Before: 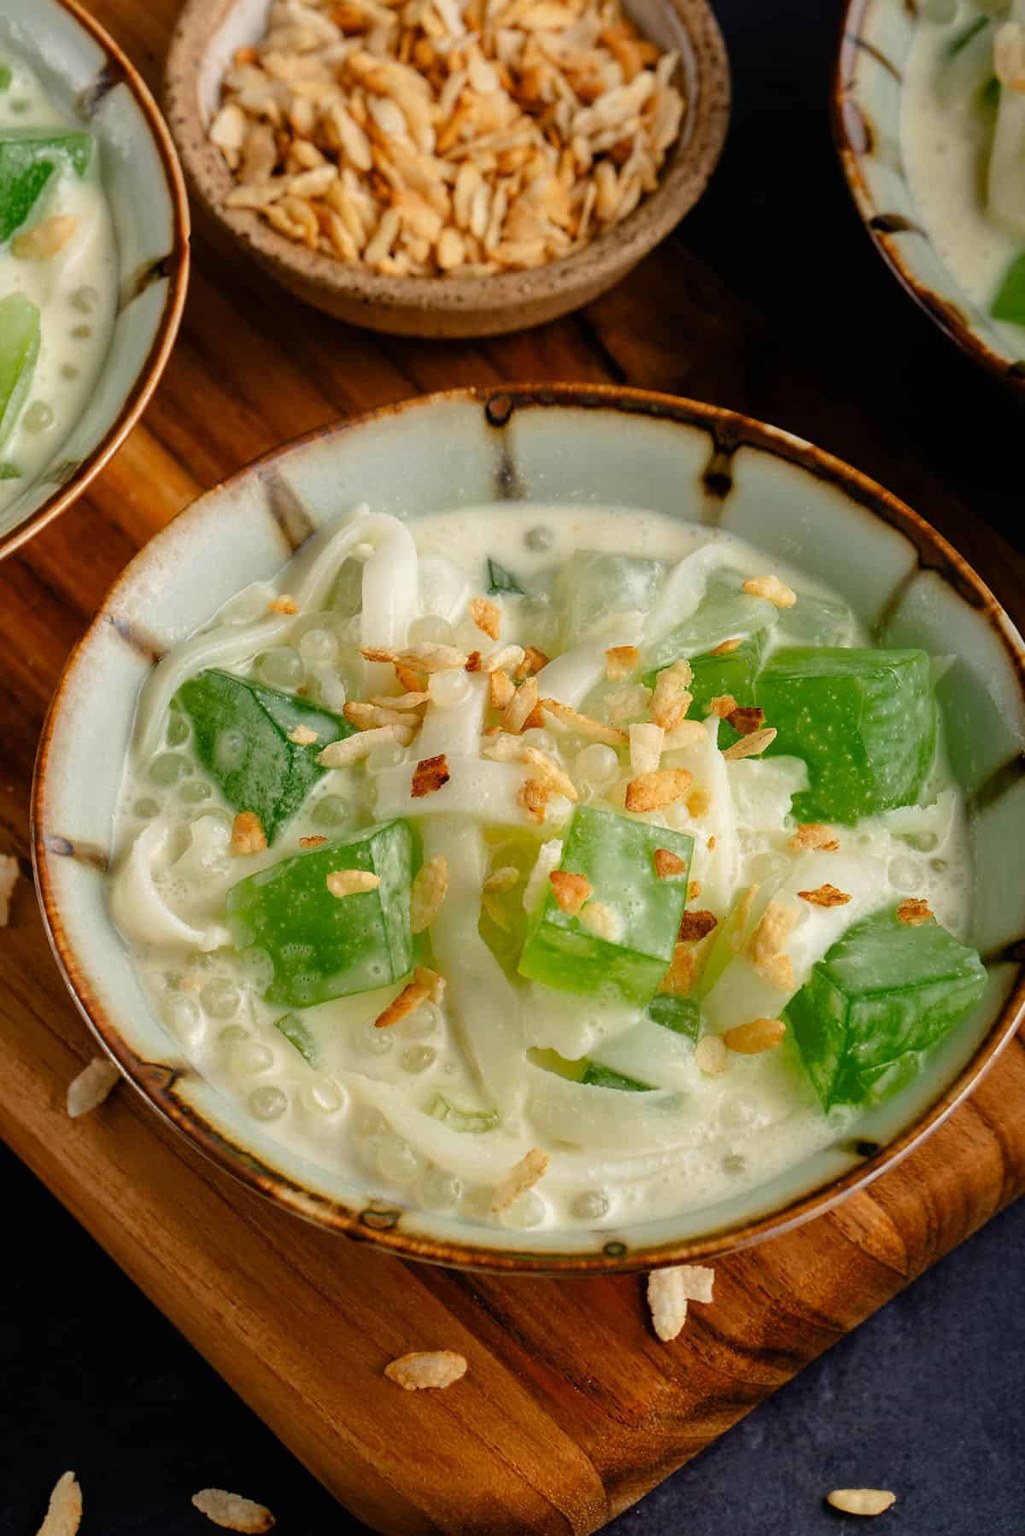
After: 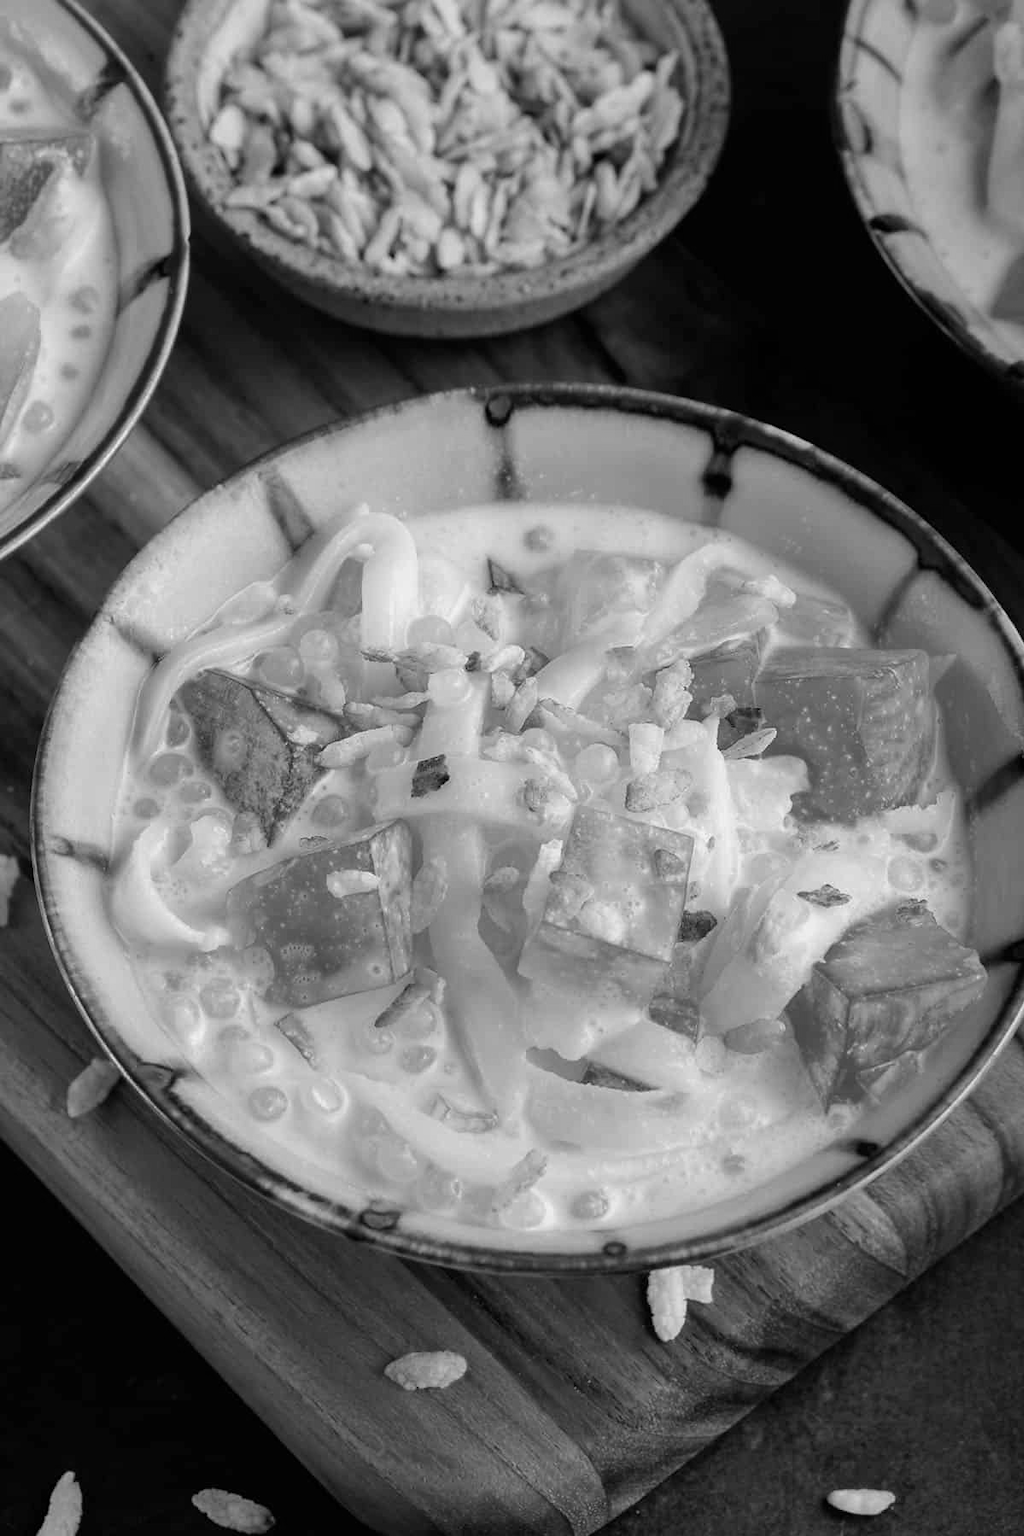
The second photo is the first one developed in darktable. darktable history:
color correction: highlights a* -20.17, highlights b* 20.27, shadows a* 20.03, shadows b* -20.46, saturation 0.43
monochrome: a -6.99, b 35.61, size 1.4
